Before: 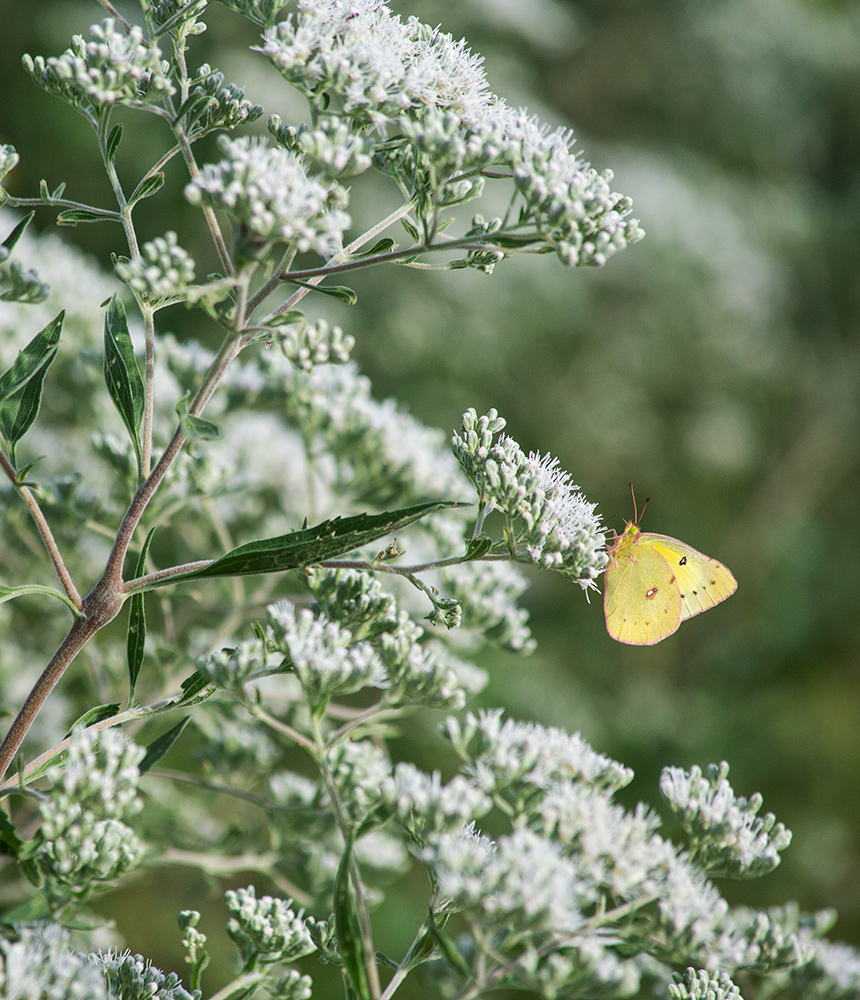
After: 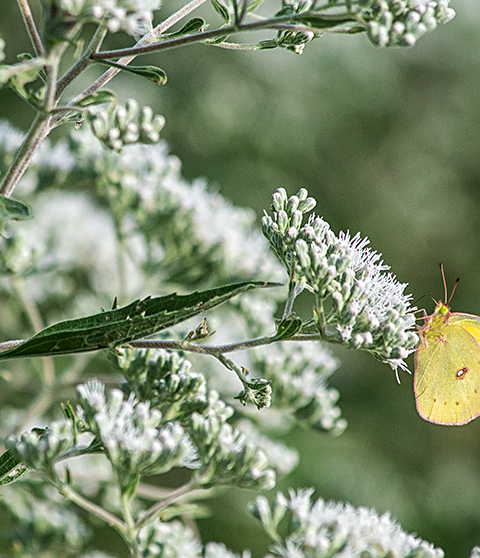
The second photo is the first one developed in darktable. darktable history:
sharpen: on, module defaults
local contrast: on, module defaults
crop and rotate: left 22.13%, top 22.054%, right 22.026%, bottom 22.102%
